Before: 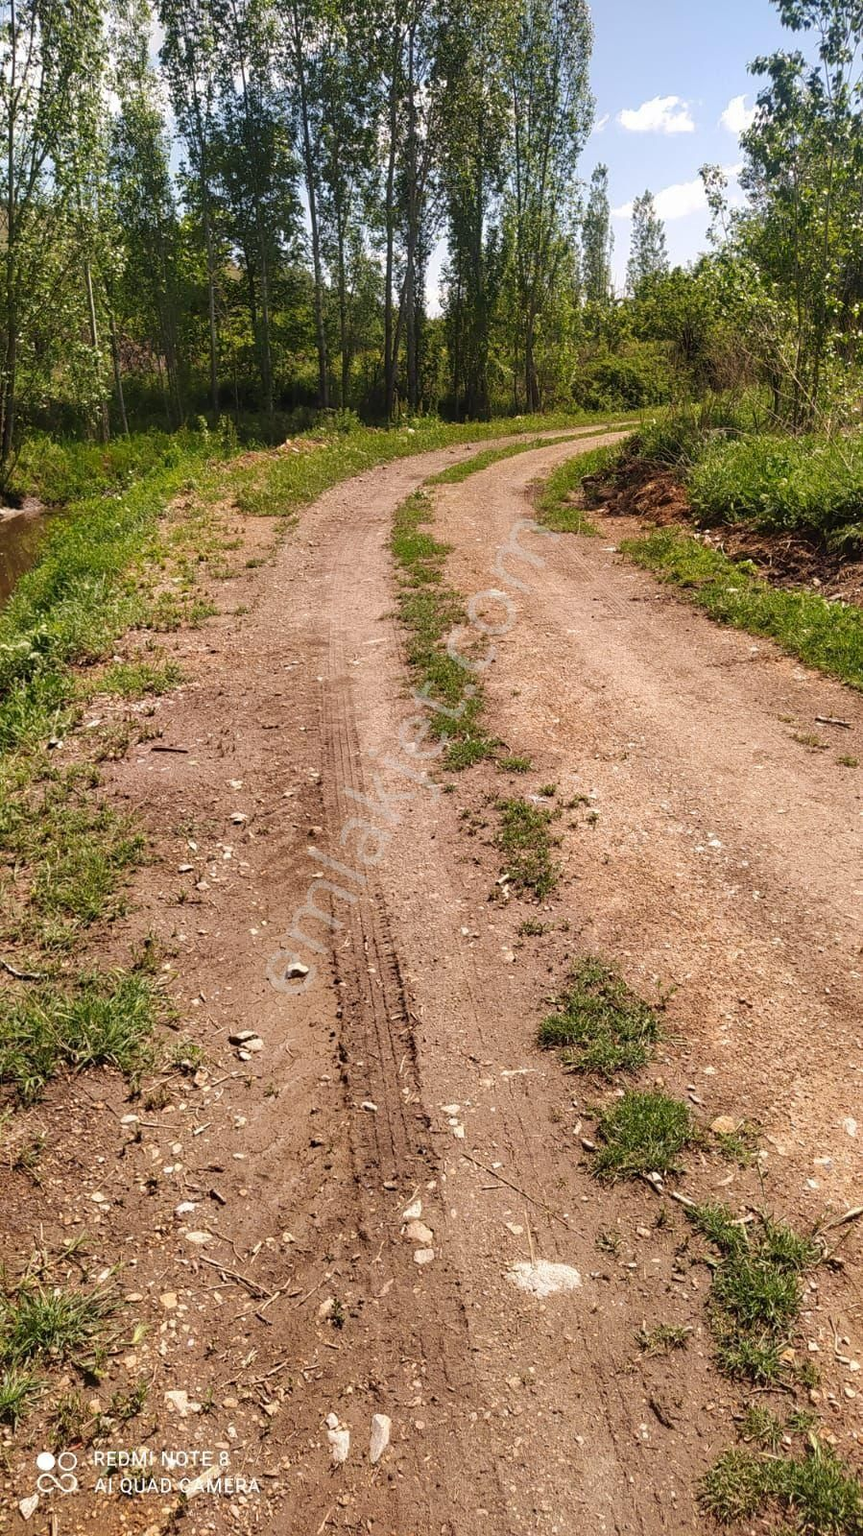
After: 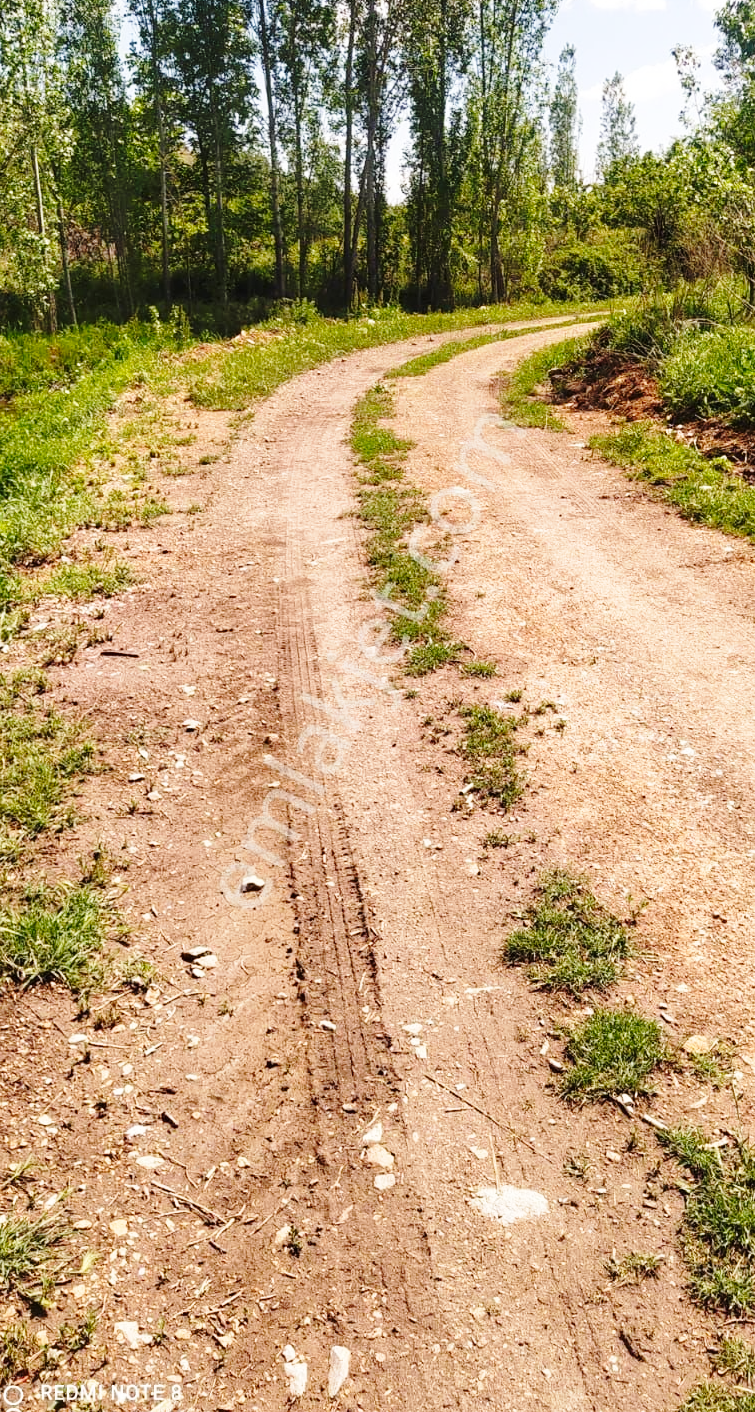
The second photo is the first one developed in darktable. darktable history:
crop: left 6.424%, top 7.955%, right 9.542%, bottom 3.778%
base curve: curves: ch0 [(0, 0) (0.028, 0.03) (0.121, 0.232) (0.46, 0.748) (0.859, 0.968) (1, 1)], preserve colors none
